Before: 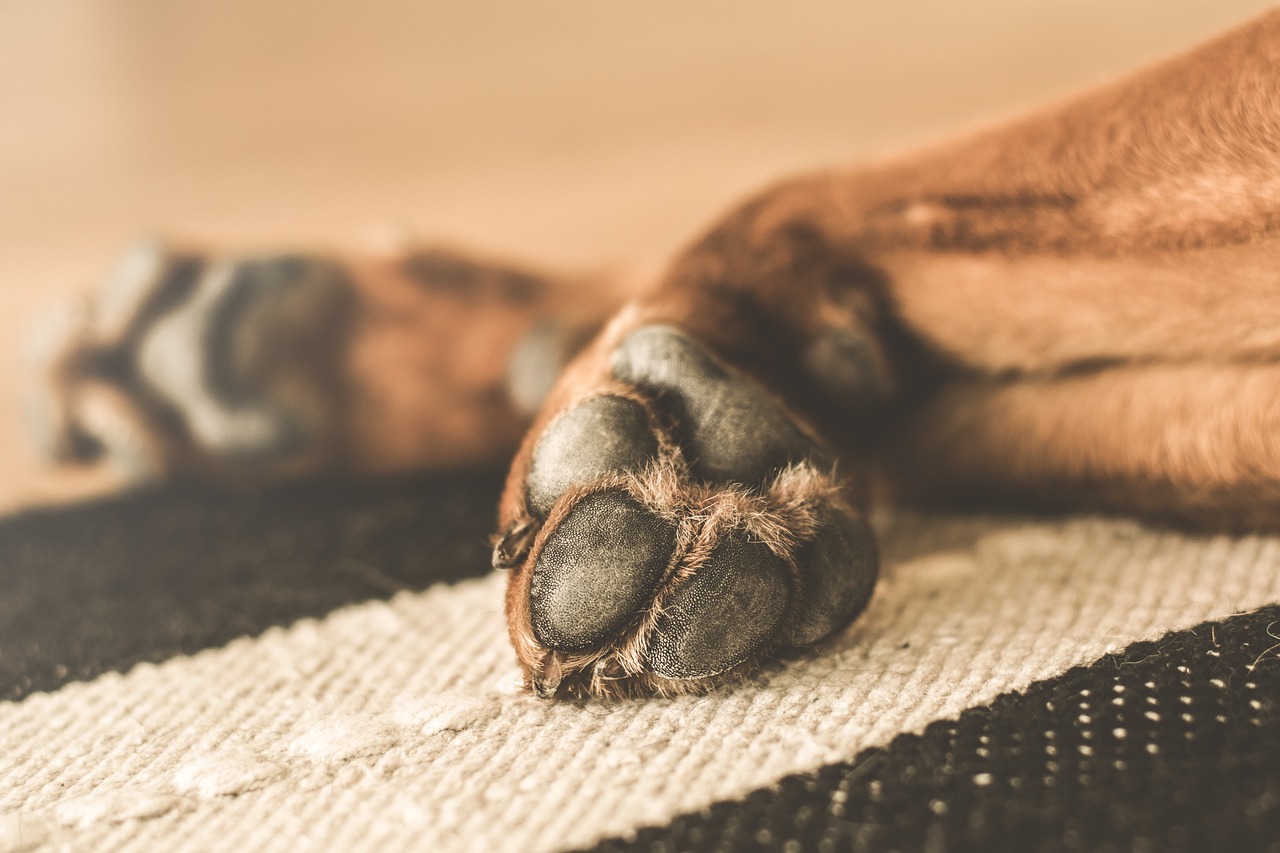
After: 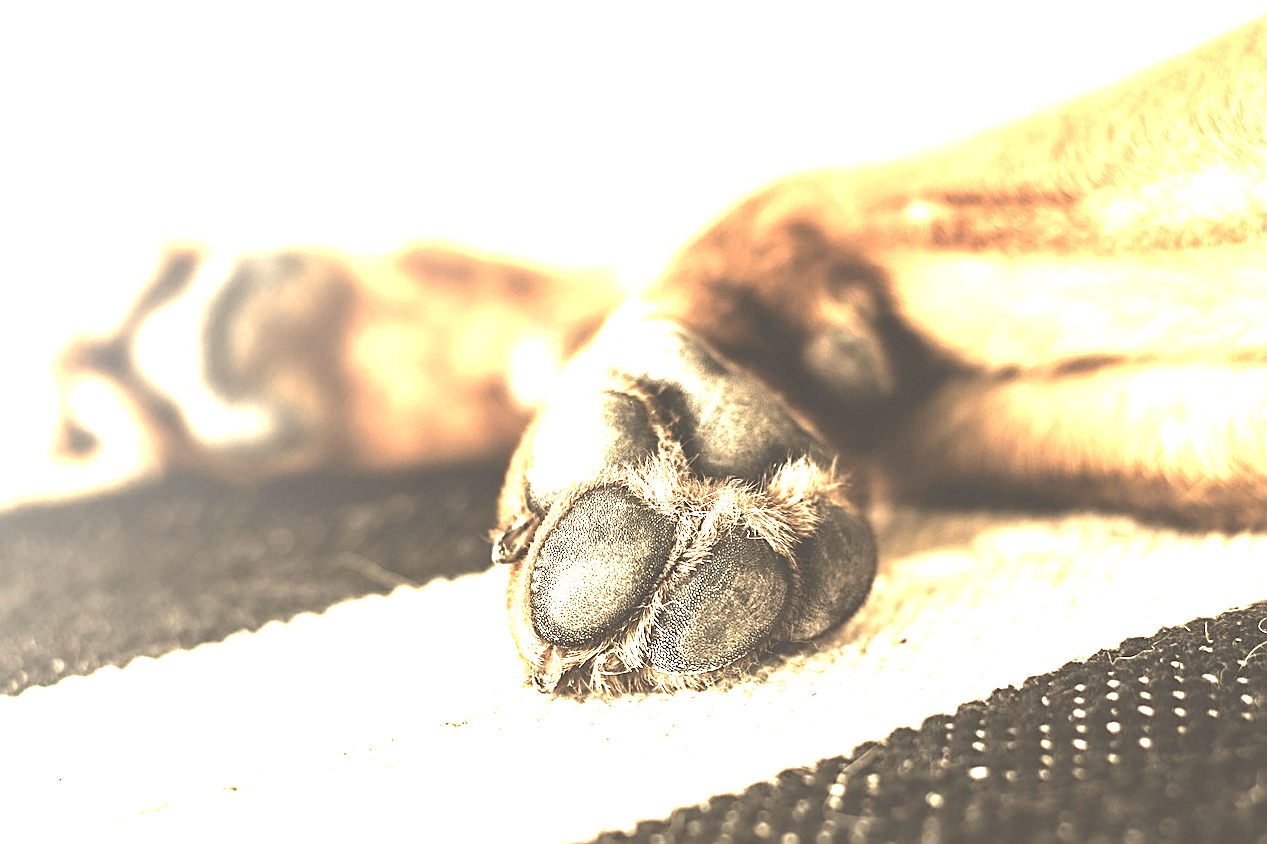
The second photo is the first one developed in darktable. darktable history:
rotate and perspective: rotation 0.174°, lens shift (vertical) 0.013, lens shift (horizontal) 0.019, shear 0.001, automatic cropping original format, crop left 0.007, crop right 0.991, crop top 0.016, crop bottom 0.997
exposure: black level correction 0, exposure 1.45 EV, compensate exposure bias true, compensate highlight preservation false
tone equalizer: -8 EV -0.75 EV, -7 EV -0.7 EV, -6 EV -0.6 EV, -5 EV -0.4 EV, -3 EV 0.4 EV, -2 EV 0.6 EV, -1 EV 0.7 EV, +0 EV 0.75 EV, edges refinement/feathering 500, mask exposure compensation -1.57 EV, preserve details no
sharpen: on, module defaults
